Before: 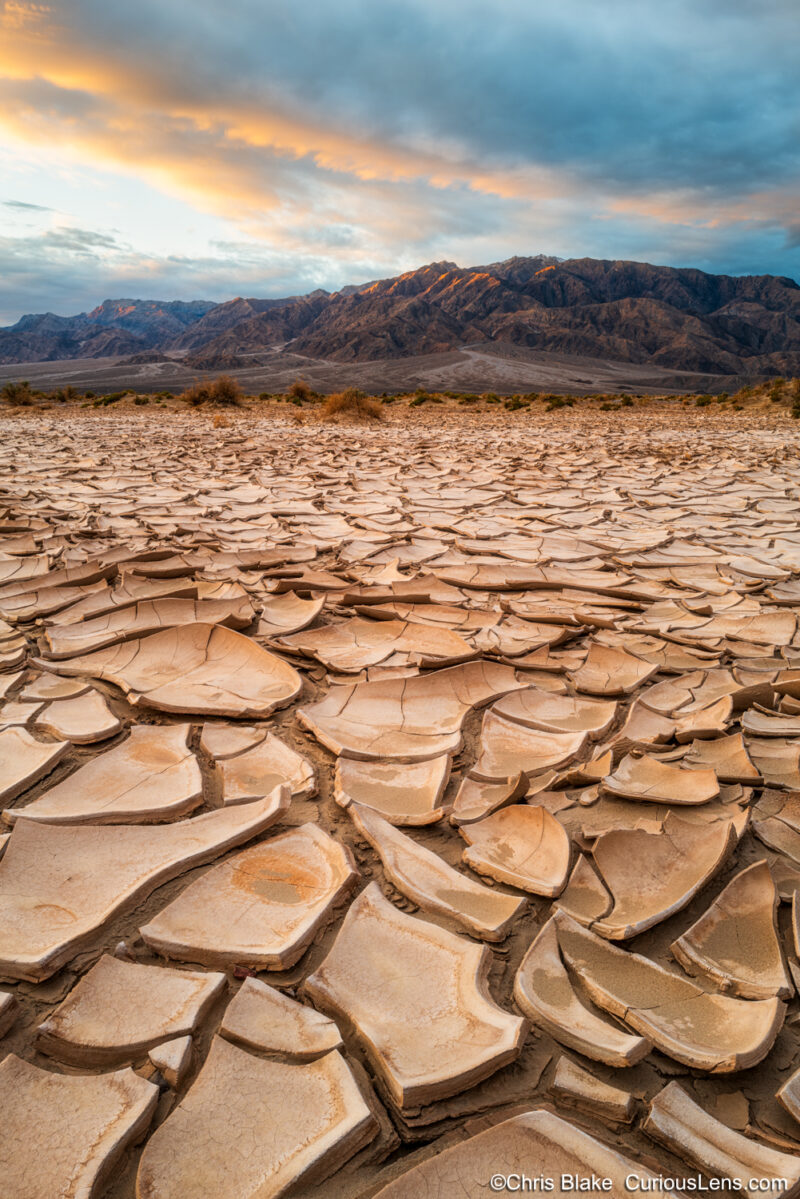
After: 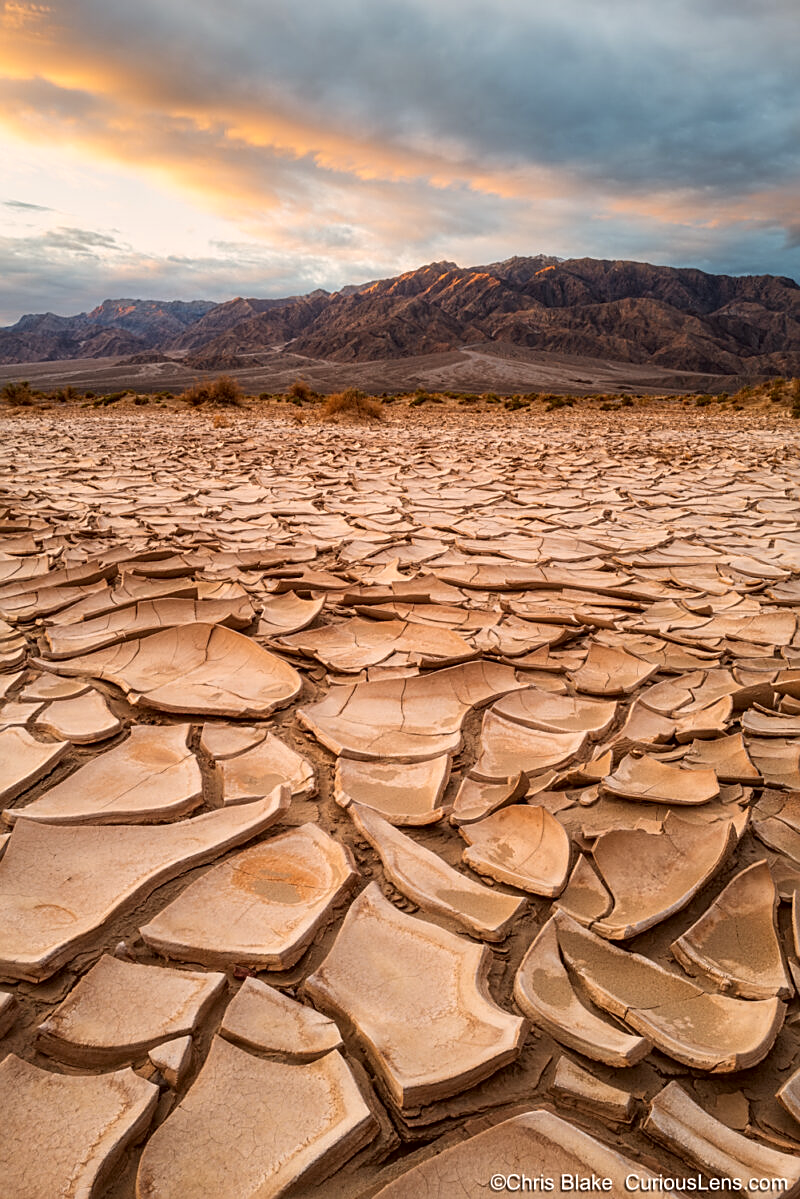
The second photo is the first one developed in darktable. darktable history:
sharpen: on, module defaults
color correction: highlights a* 6.23, highlights b* 7.42, shadows a* 6.58, shadows b* 7.55, saturation 0.889
